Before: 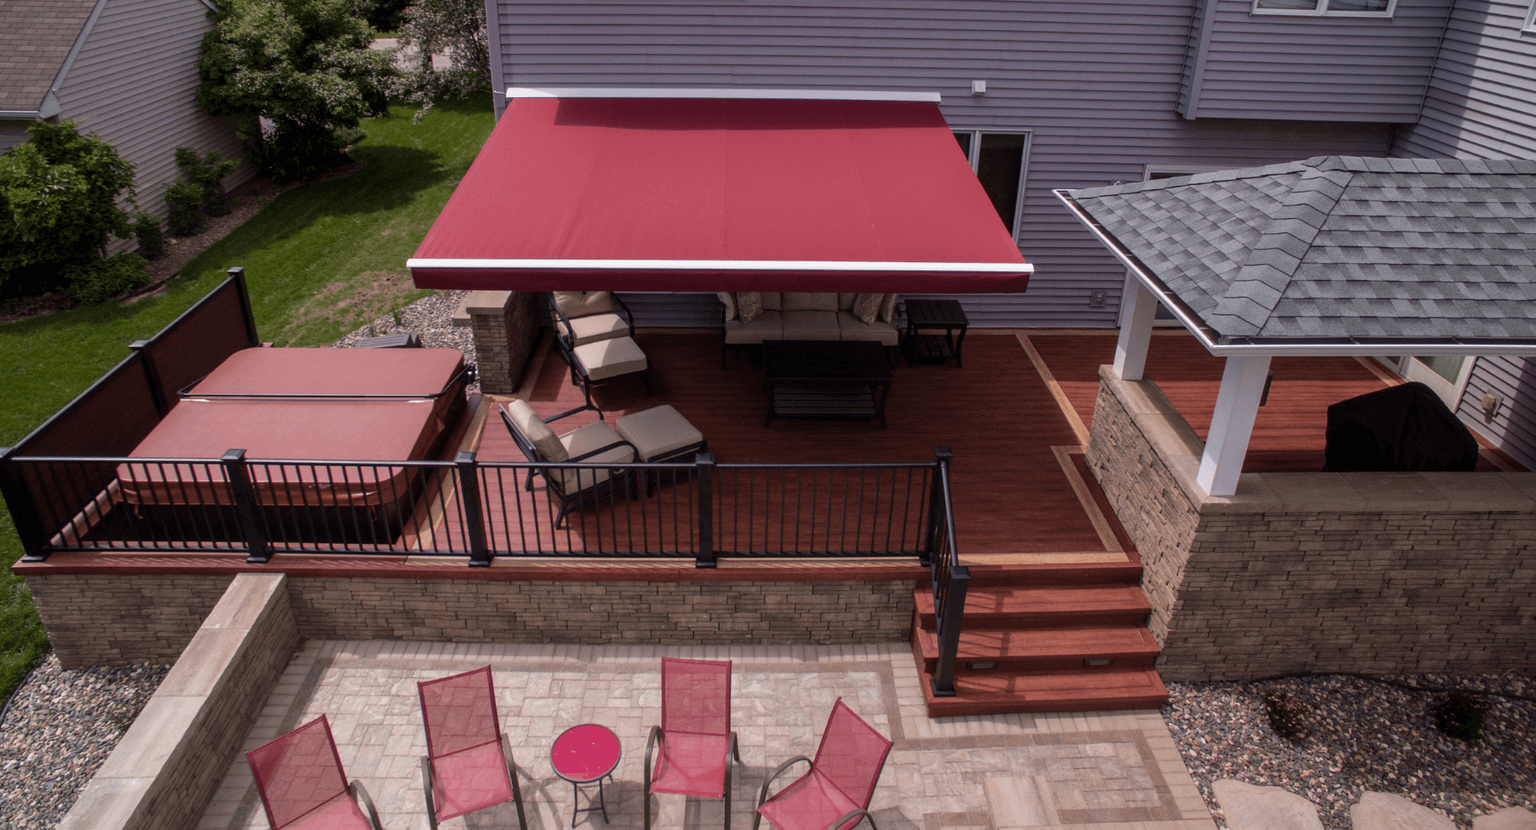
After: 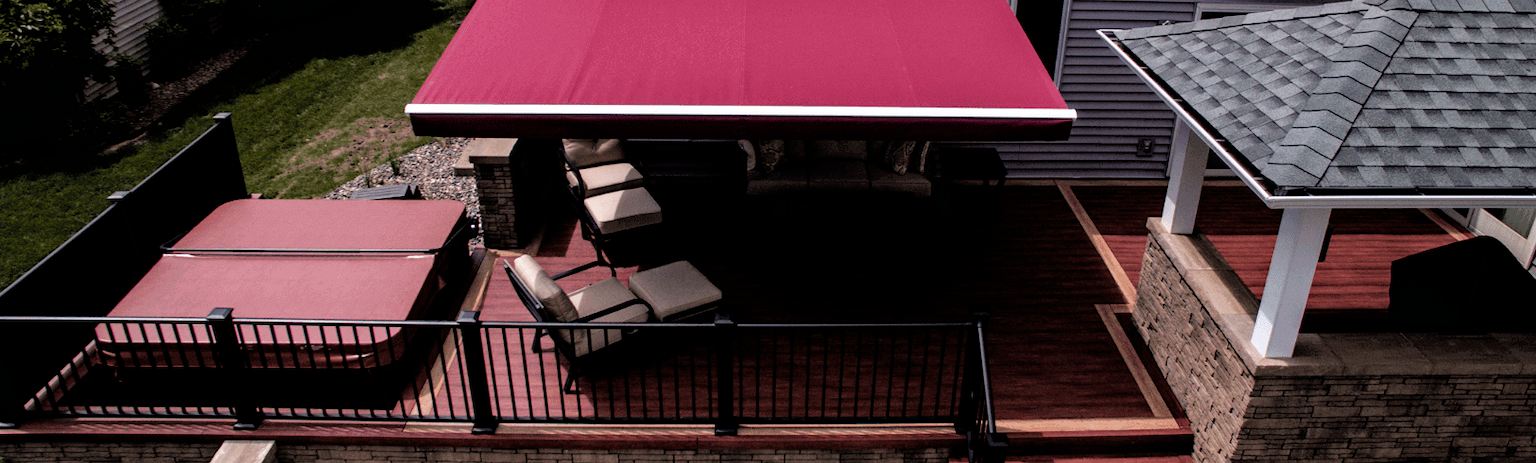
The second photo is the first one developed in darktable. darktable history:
crop: left 1.847%, top 19.497%, right 4.755%, bottom 28.358%
haze removal: compatibility mode true, adaptive false
color zones: curves: ch1 [(0.29, 0.492) (0.373, 0.185) (0.509, 0.481)]; ch2 [(0.25, 0.462) (0.749, 0.457)]
filmic rgb: black relative exposure -3.66 EV, white relative exposure 2.44 EV, hardness 3.28
